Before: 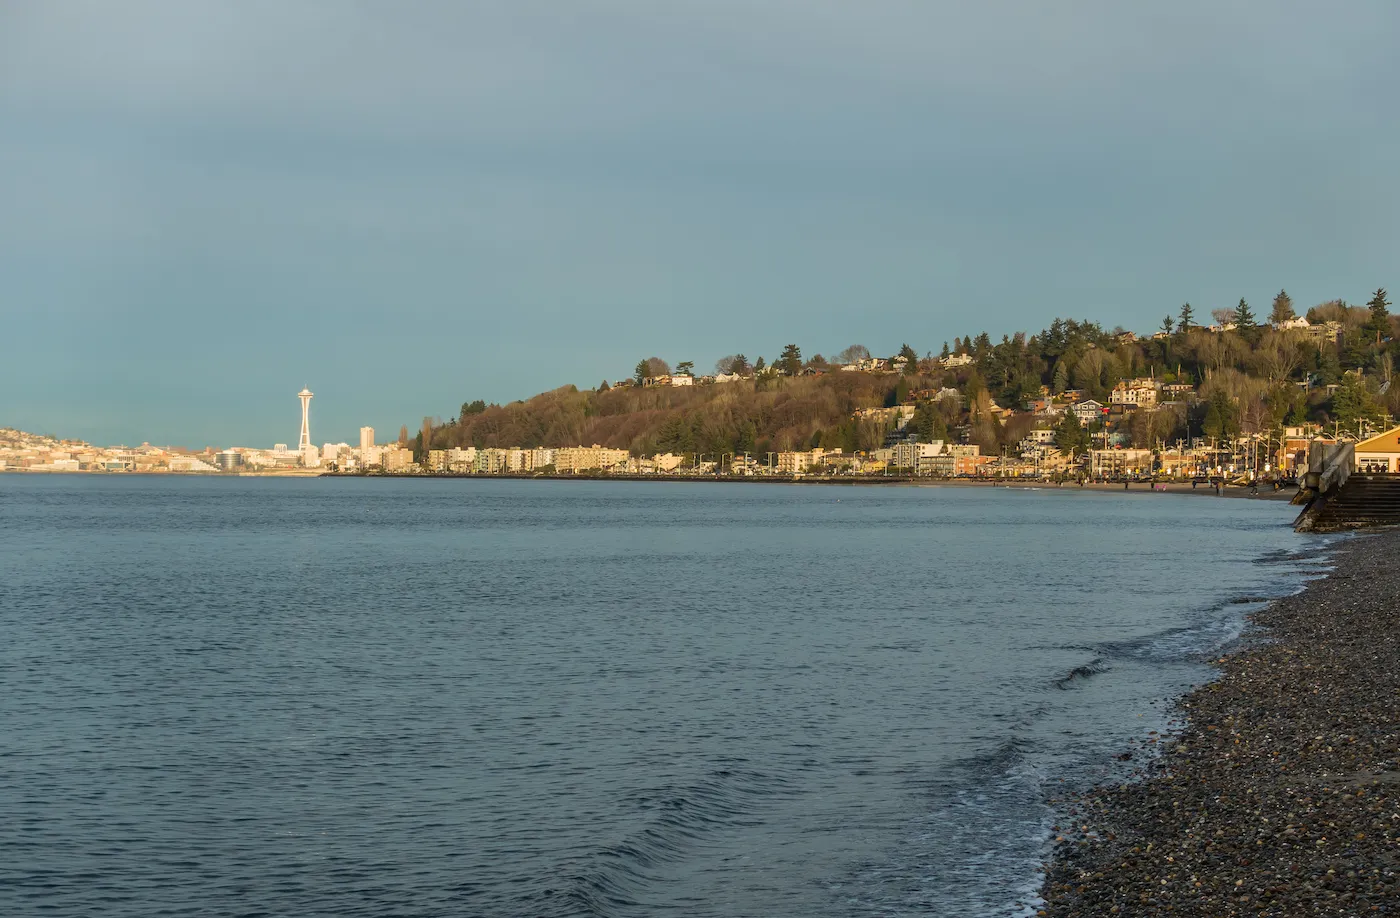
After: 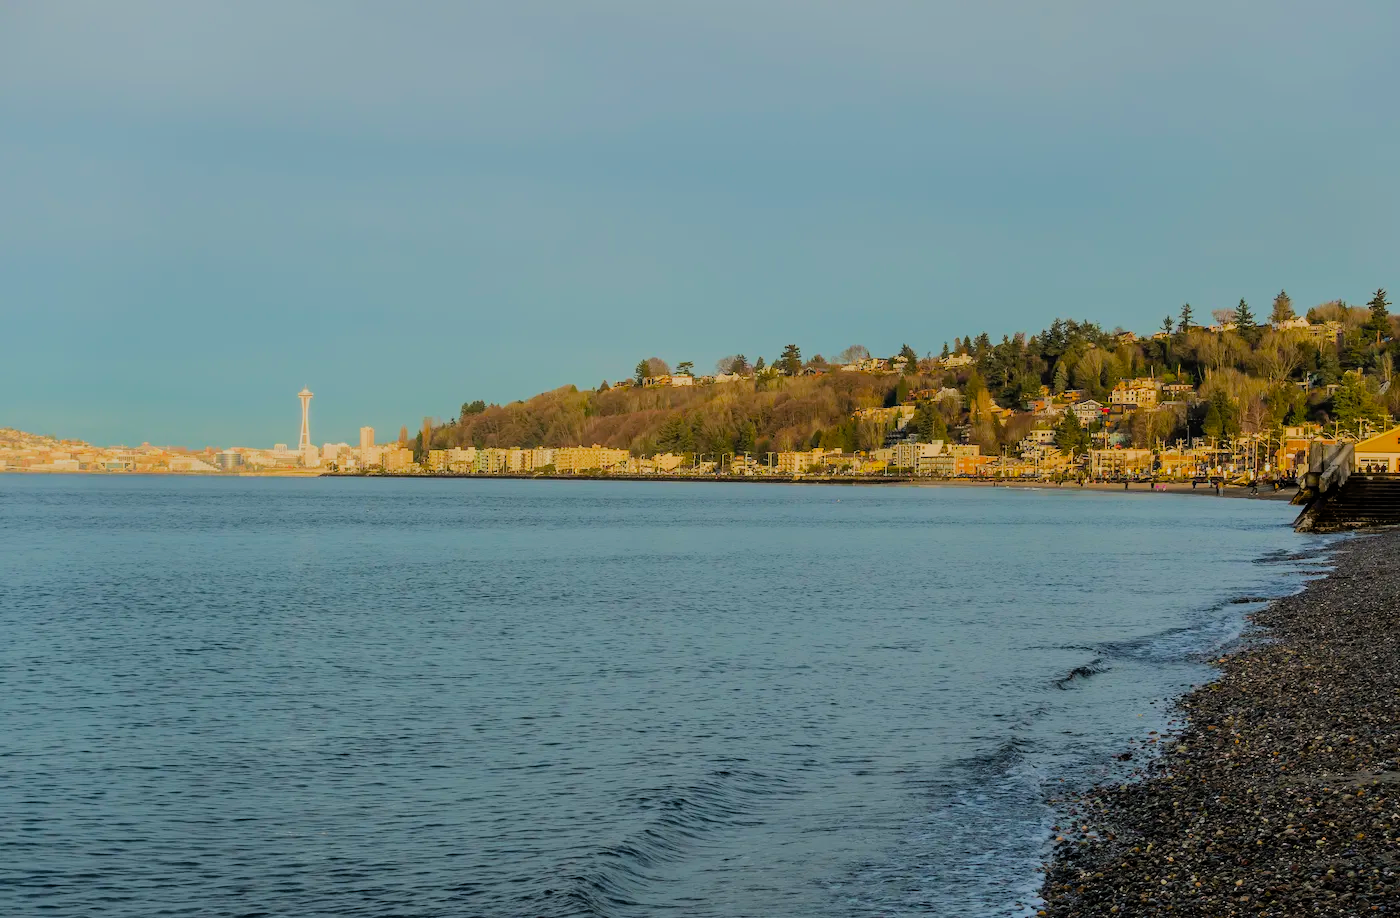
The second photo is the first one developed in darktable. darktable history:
color balance rgb: perceptual saturation grading › global saturation 25%, perceptual brilliance grading › mid-tones 10%, perceptual brilliance grading › shadows 15%, global vibrance 20%
filmic rgb: black relative exposure -6.15 EV, white relative exposure 6.96 EV, hardness 2.23, color science v6 (2022)
